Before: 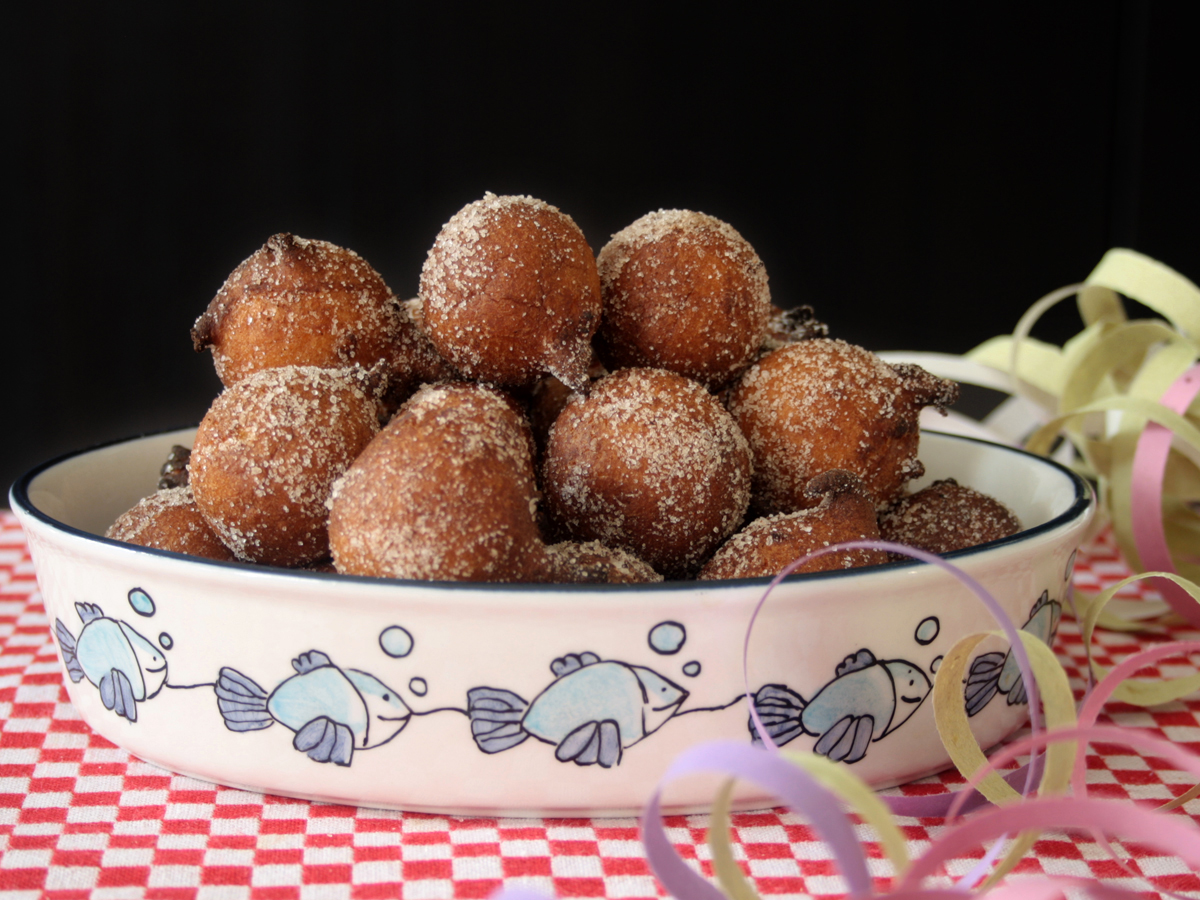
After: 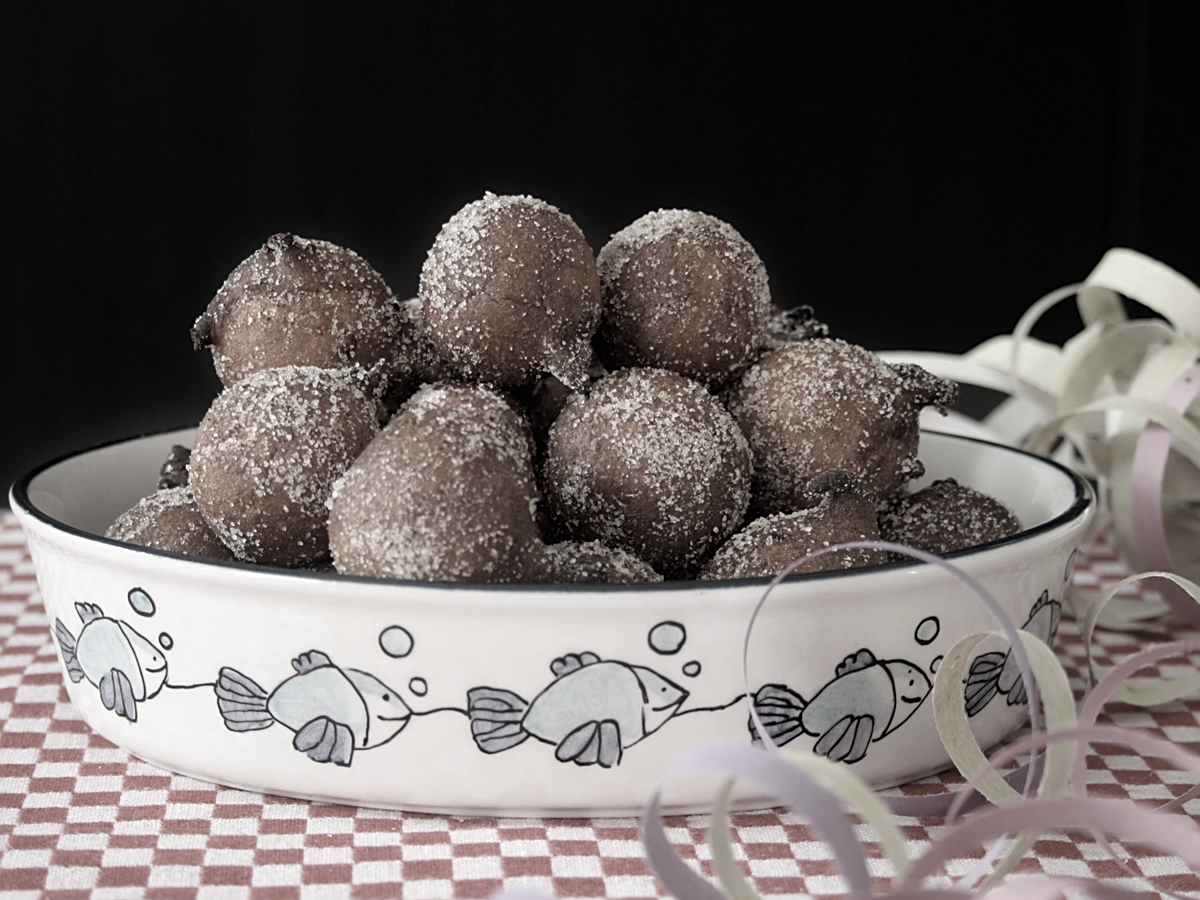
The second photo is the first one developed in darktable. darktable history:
sharpen: on, module defaults
color correction: highlights b* 0.039, saturation 0.236
